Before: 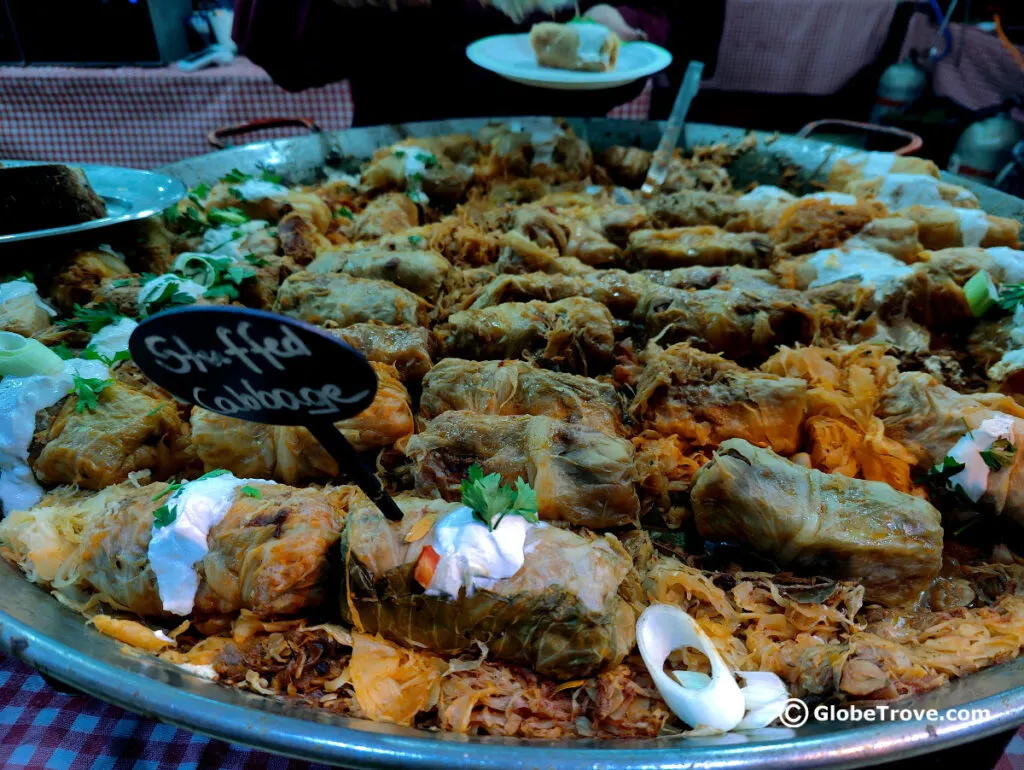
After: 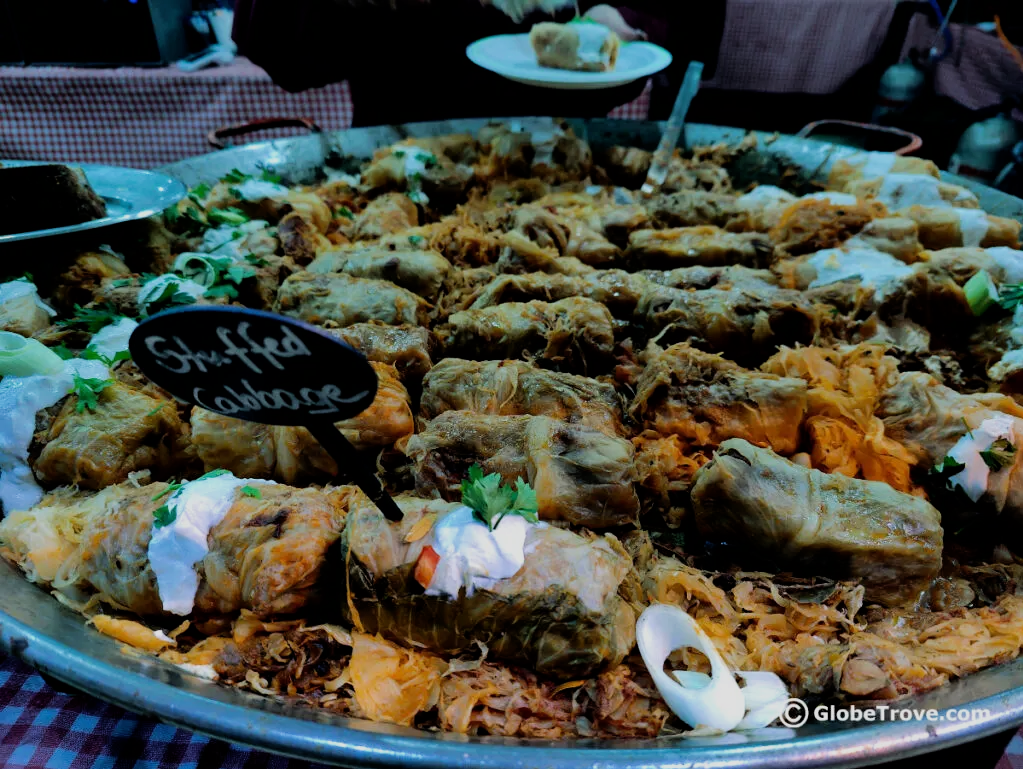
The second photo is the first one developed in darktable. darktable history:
crop: left 0.014%
filmic rgb: black relative exposure -7.65 EV, white relative exposure 3.97 EV, hardness 4.01, contrast 1.095, highlights saturation mix -28.71%
